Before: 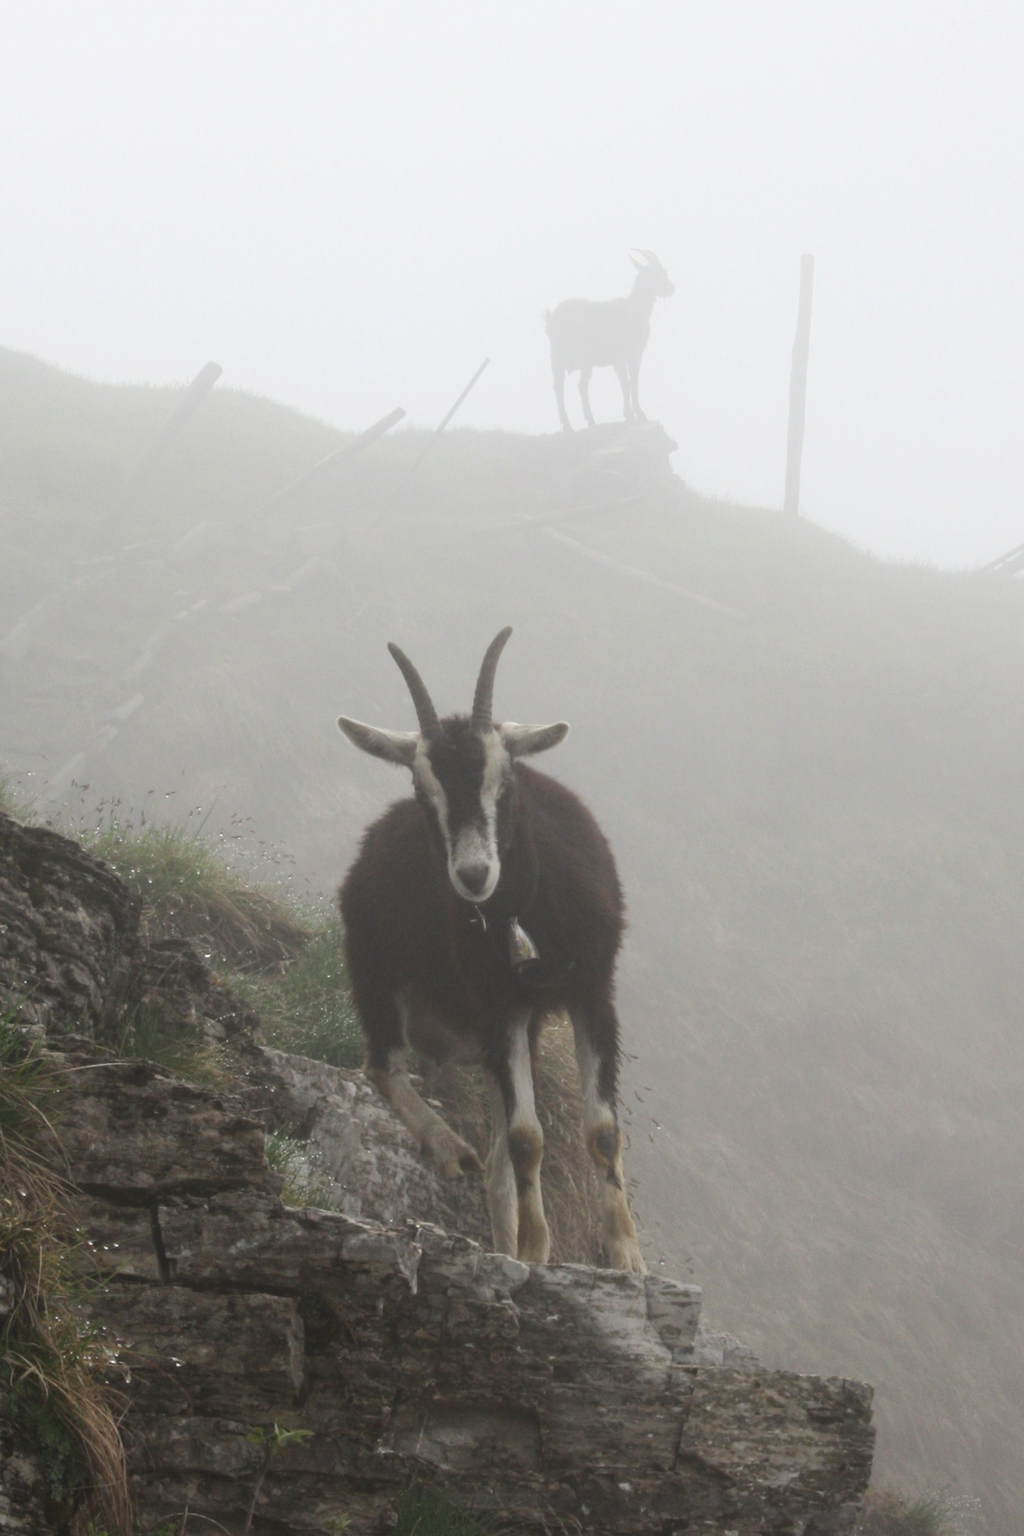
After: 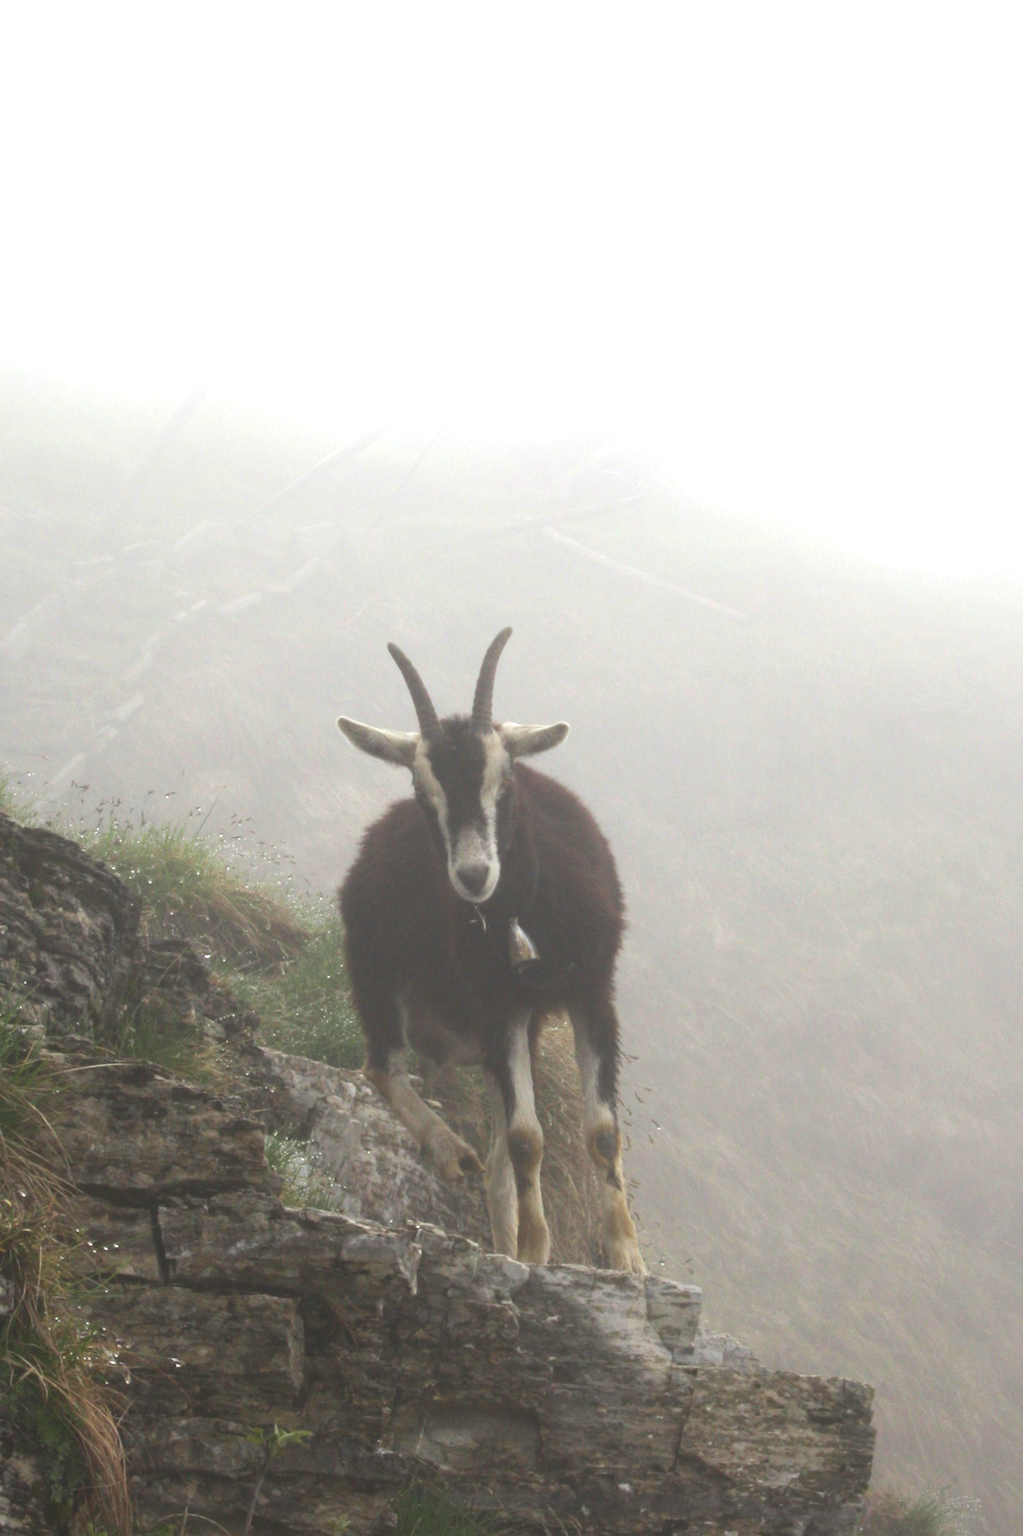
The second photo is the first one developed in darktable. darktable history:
crop: left 0.061%
exposure: black level correction -0.005, exposure 0.621 EV, compensate exposure bias true, compensate highlight preservation false
velvia: on, module defaults
tone curve: curves: ch0 [(0, 0) (0.077, 0.082) (0.765, 0.73) (1, 1)], preserve colors none
